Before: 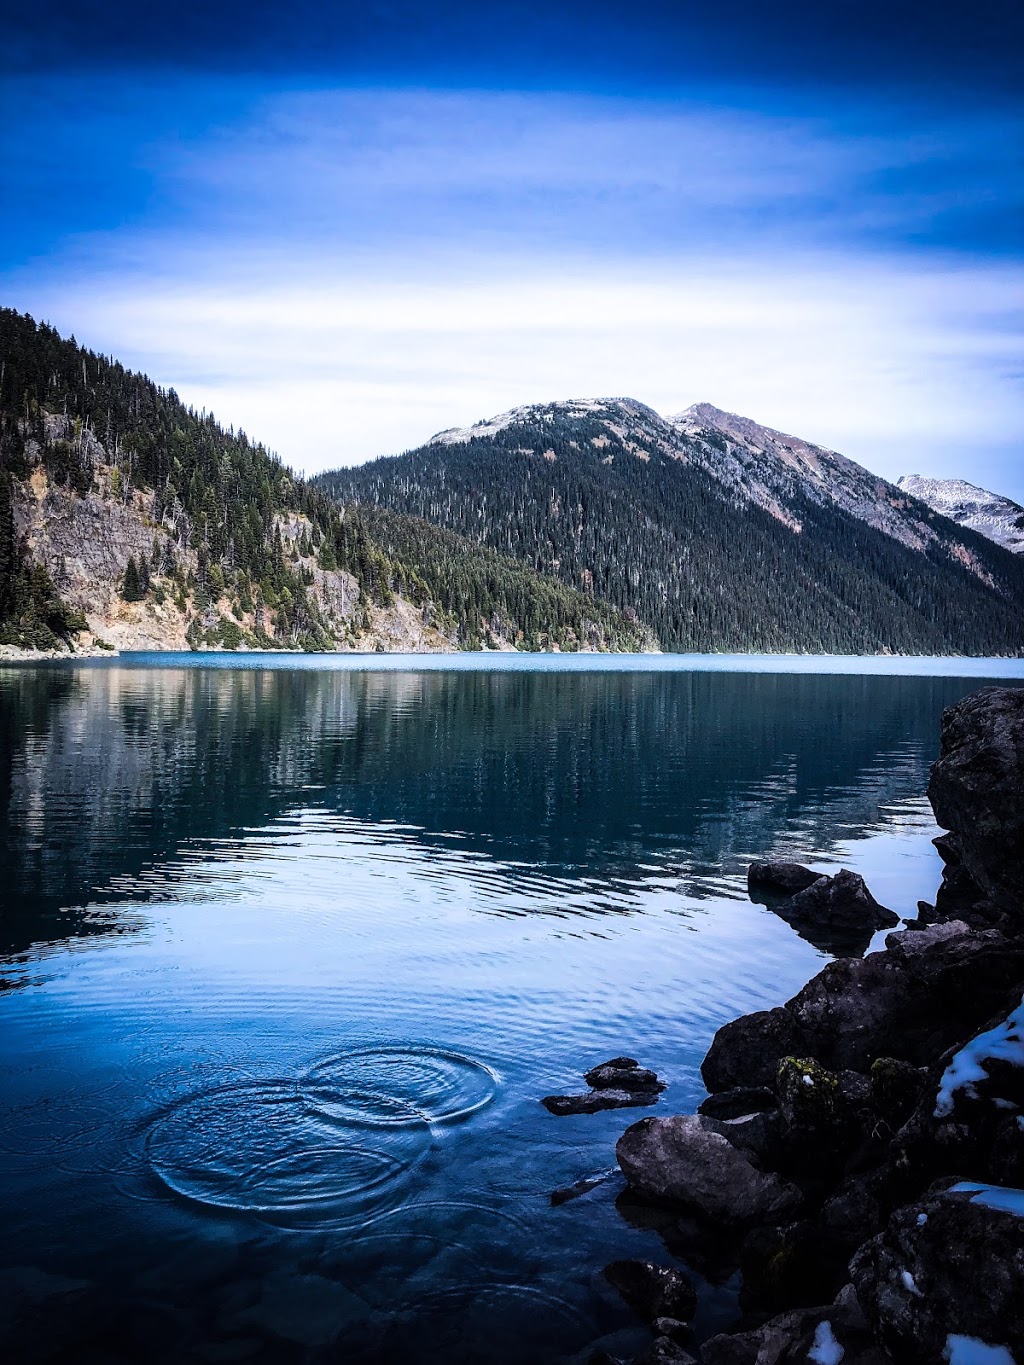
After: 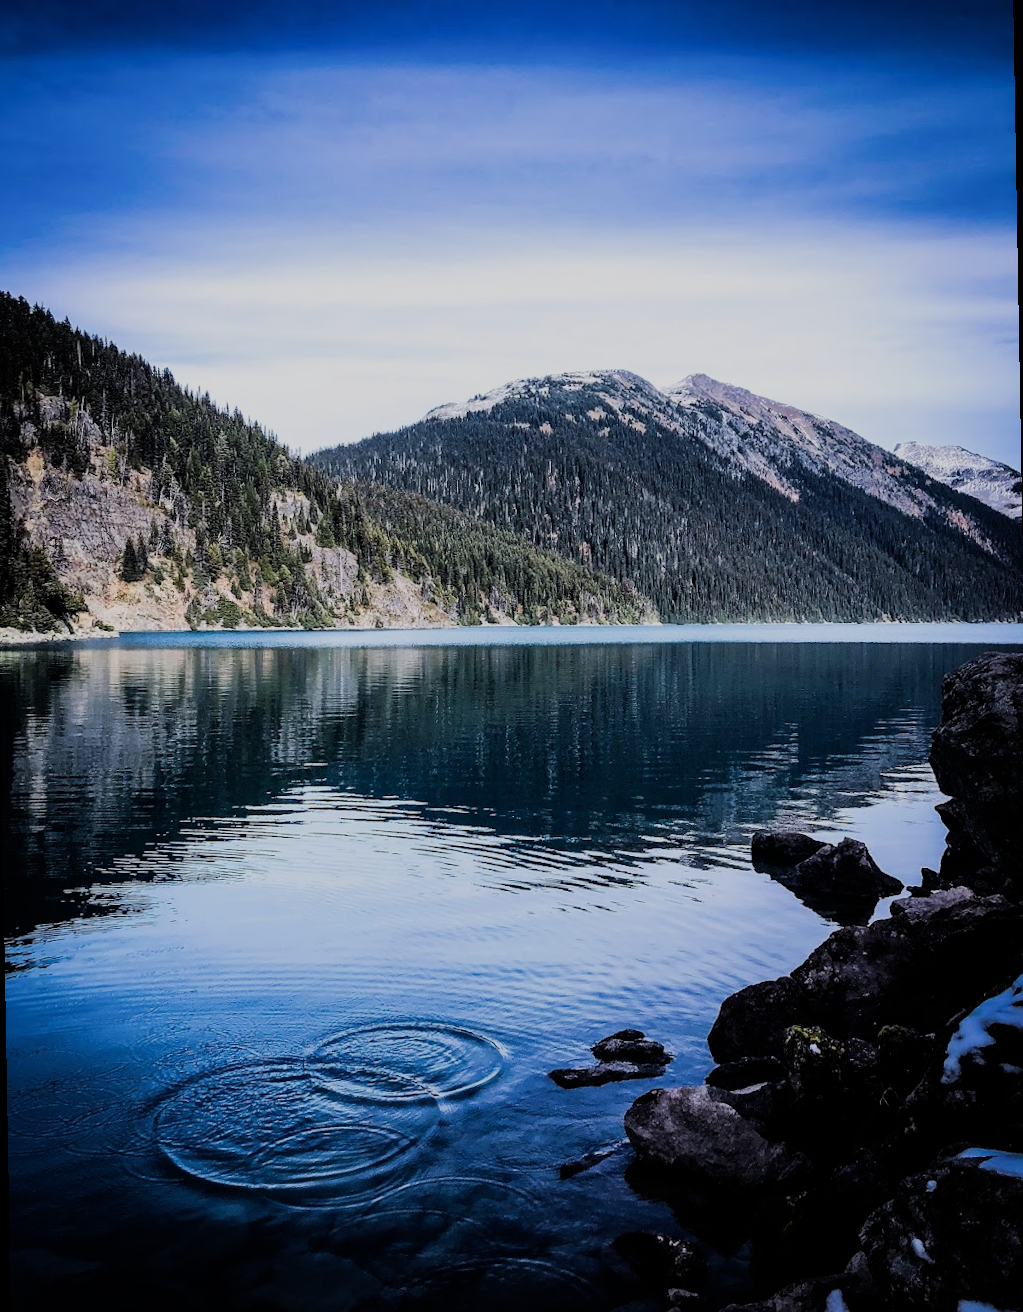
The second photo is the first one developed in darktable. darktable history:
rotate and perspective: rotation -1°, crop left 0.011, crop right 0.989, crop top 0.025, crop bottom 0.975
filmic rgb: black relative exposure -7.65 EV, white relative exposure 4.56 EV, hardness 3.61
